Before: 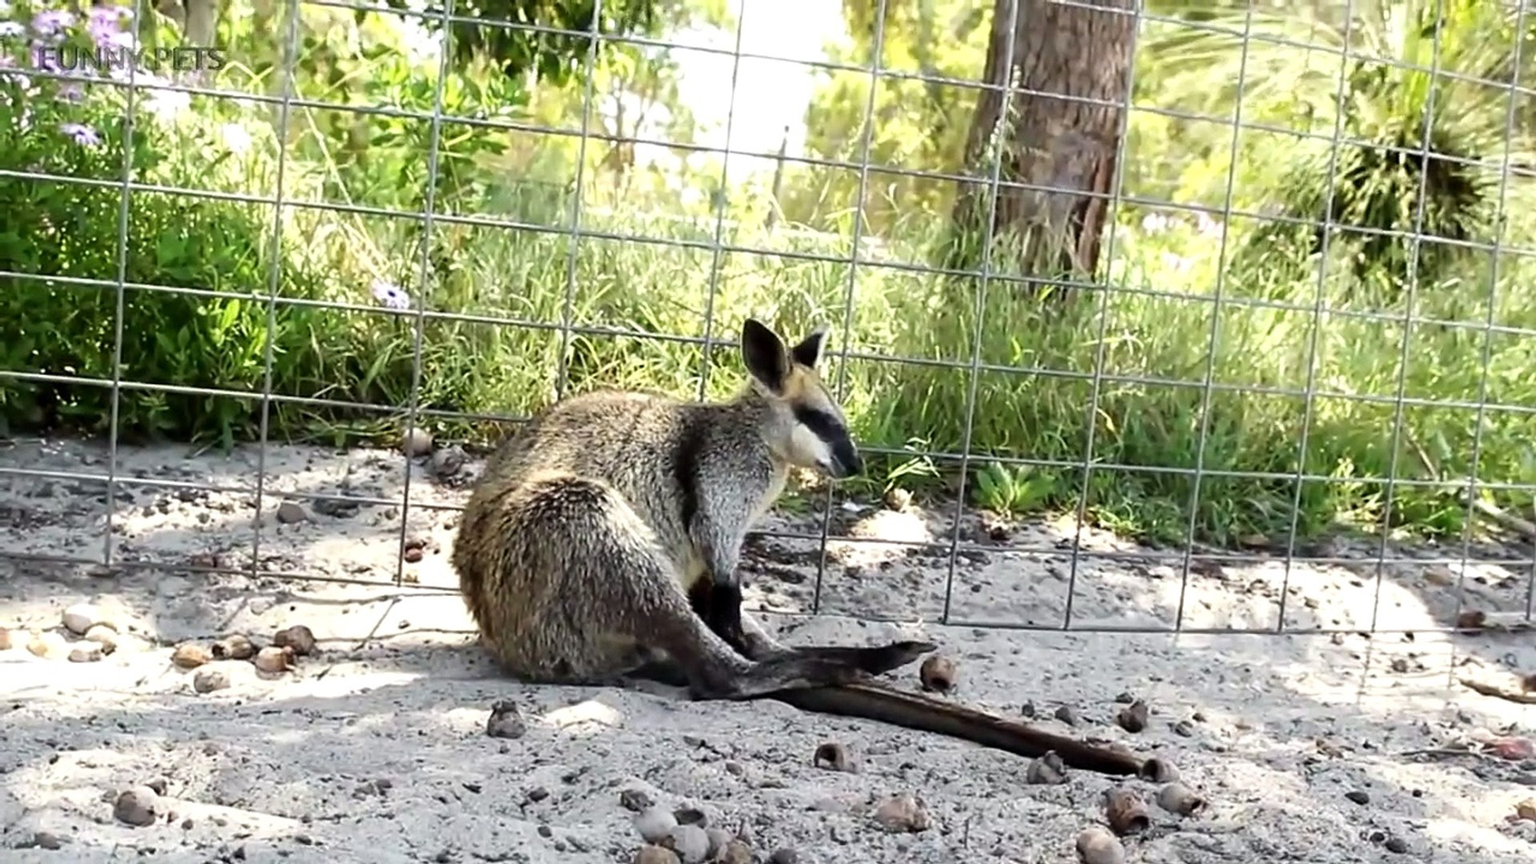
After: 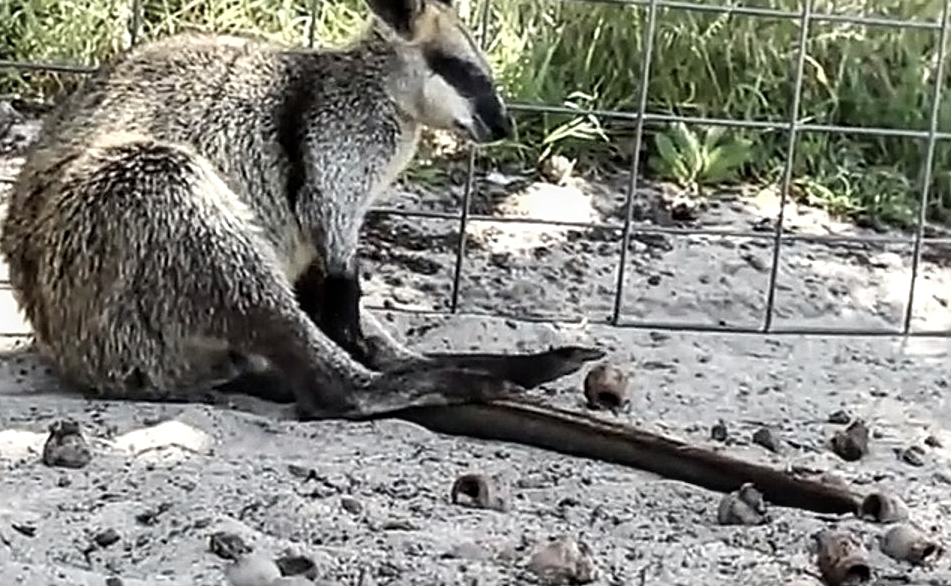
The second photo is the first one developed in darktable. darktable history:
local contrast: on, module defaults
crop: left 29.509%, top 42.181%, right 20.944%, bottom 3.486%
sharpen: on, module defaults
contrast brightness saturation: contrast 0.1, saturation -0.374
